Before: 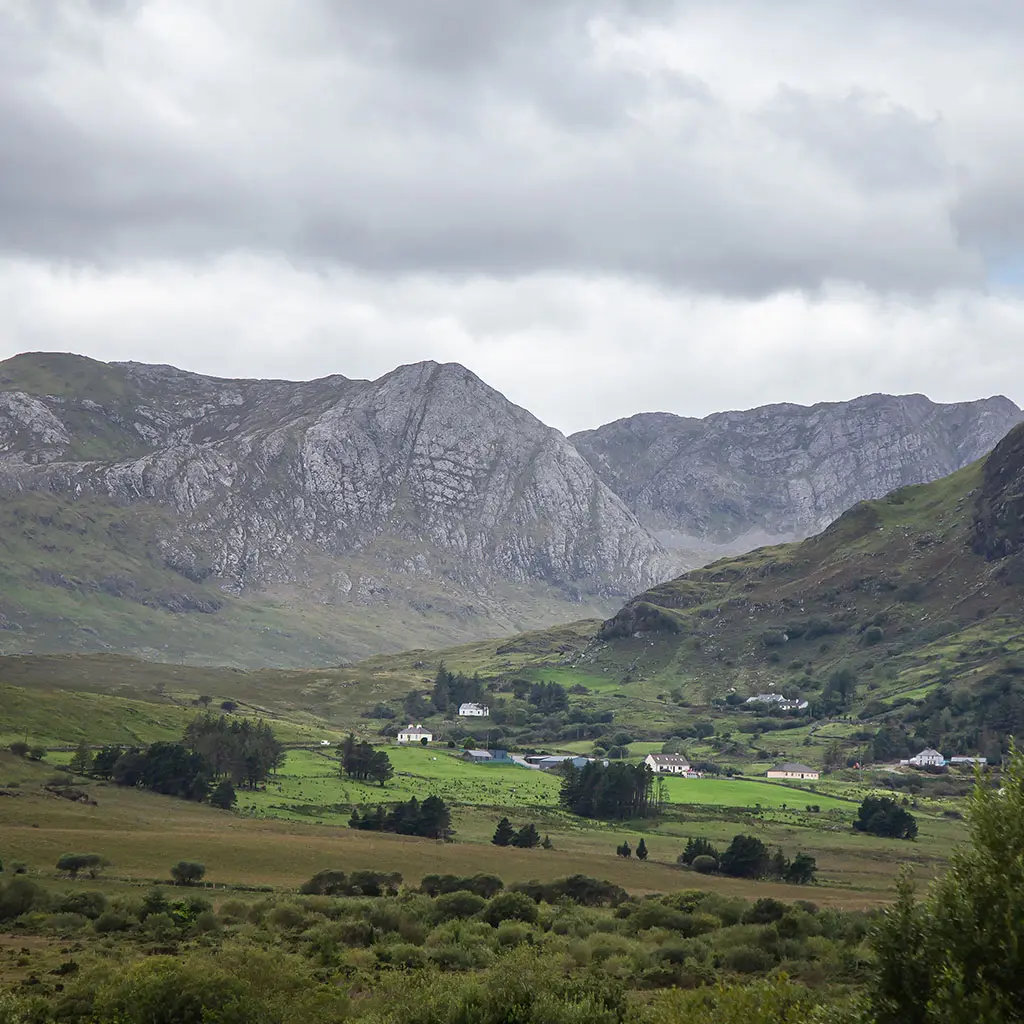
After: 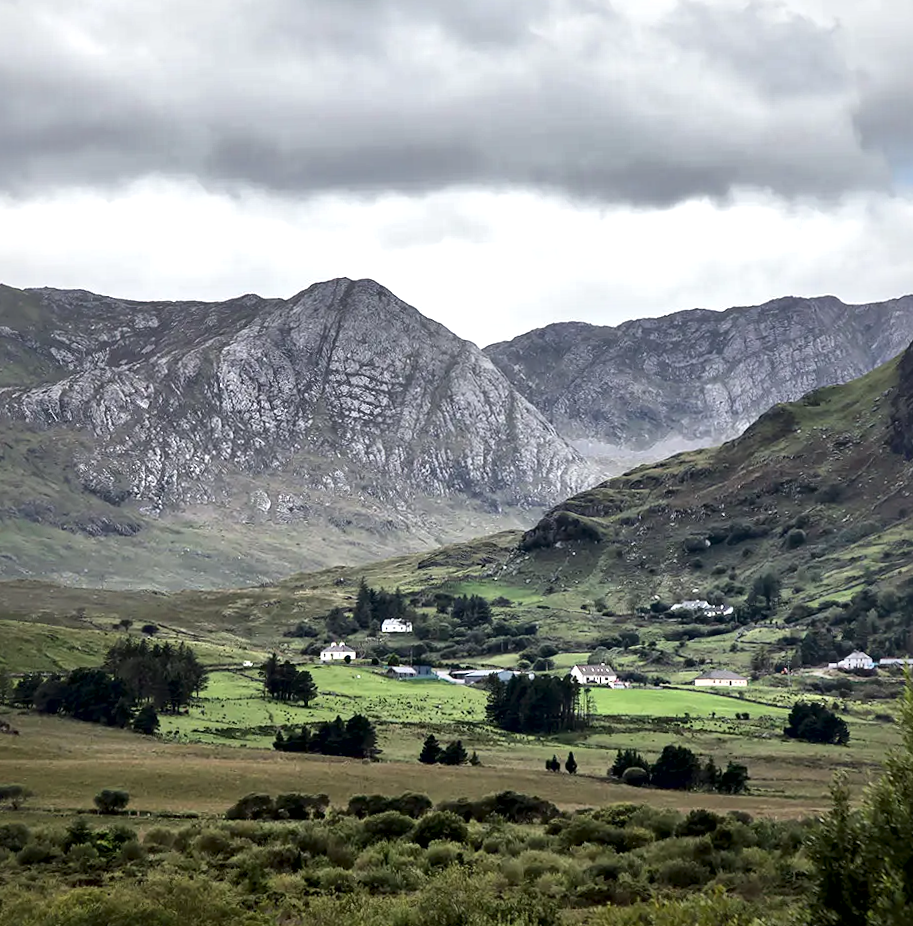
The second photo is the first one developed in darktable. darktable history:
crop and rotate: angle 1.96°, left 5.673%, top 5.673%
rotate and perspective: rotation 0.226°, lens shift (vertical) -0.042, crop left 0.023, crop right 0.982, crop top 0.006, crop bottom 0.994
local contrast: mode bilateral grid, contrast 44, coarseness 69, detail 214%, midtone range 0.2
